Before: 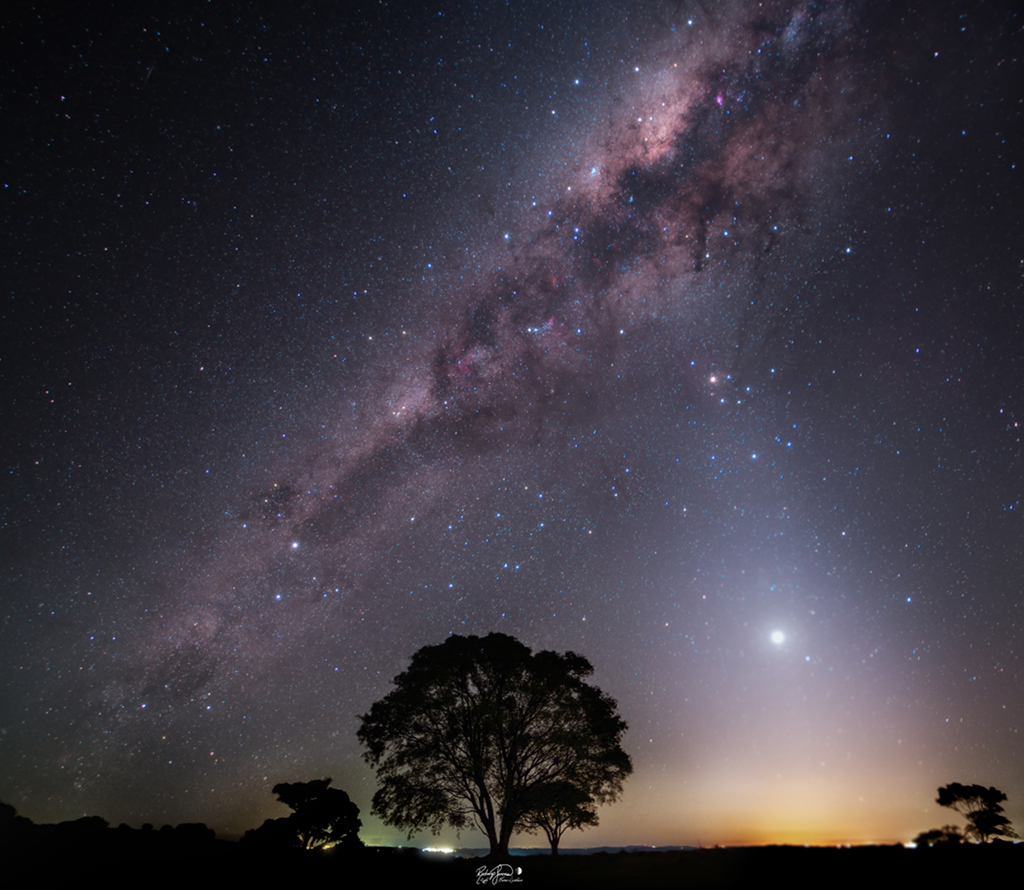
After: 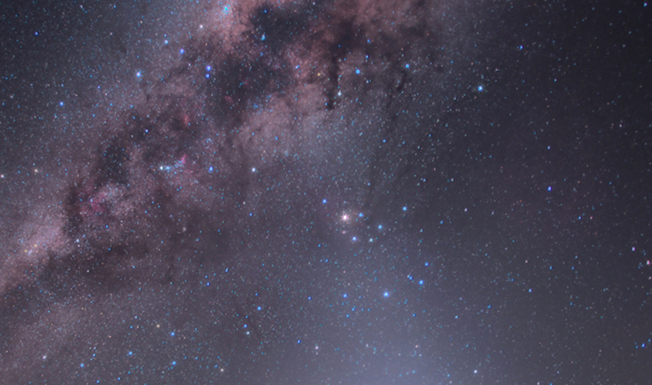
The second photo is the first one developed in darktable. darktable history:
local contrast: mode bilateral grid, contrast 20, coarseness 50, detail 120%, midtone range 0.2
crop: left 36.005%, top 18.293%, right 0.31%, bottom 38.444%
shadows and highlights: shadows 38.43, highlights -74.54
